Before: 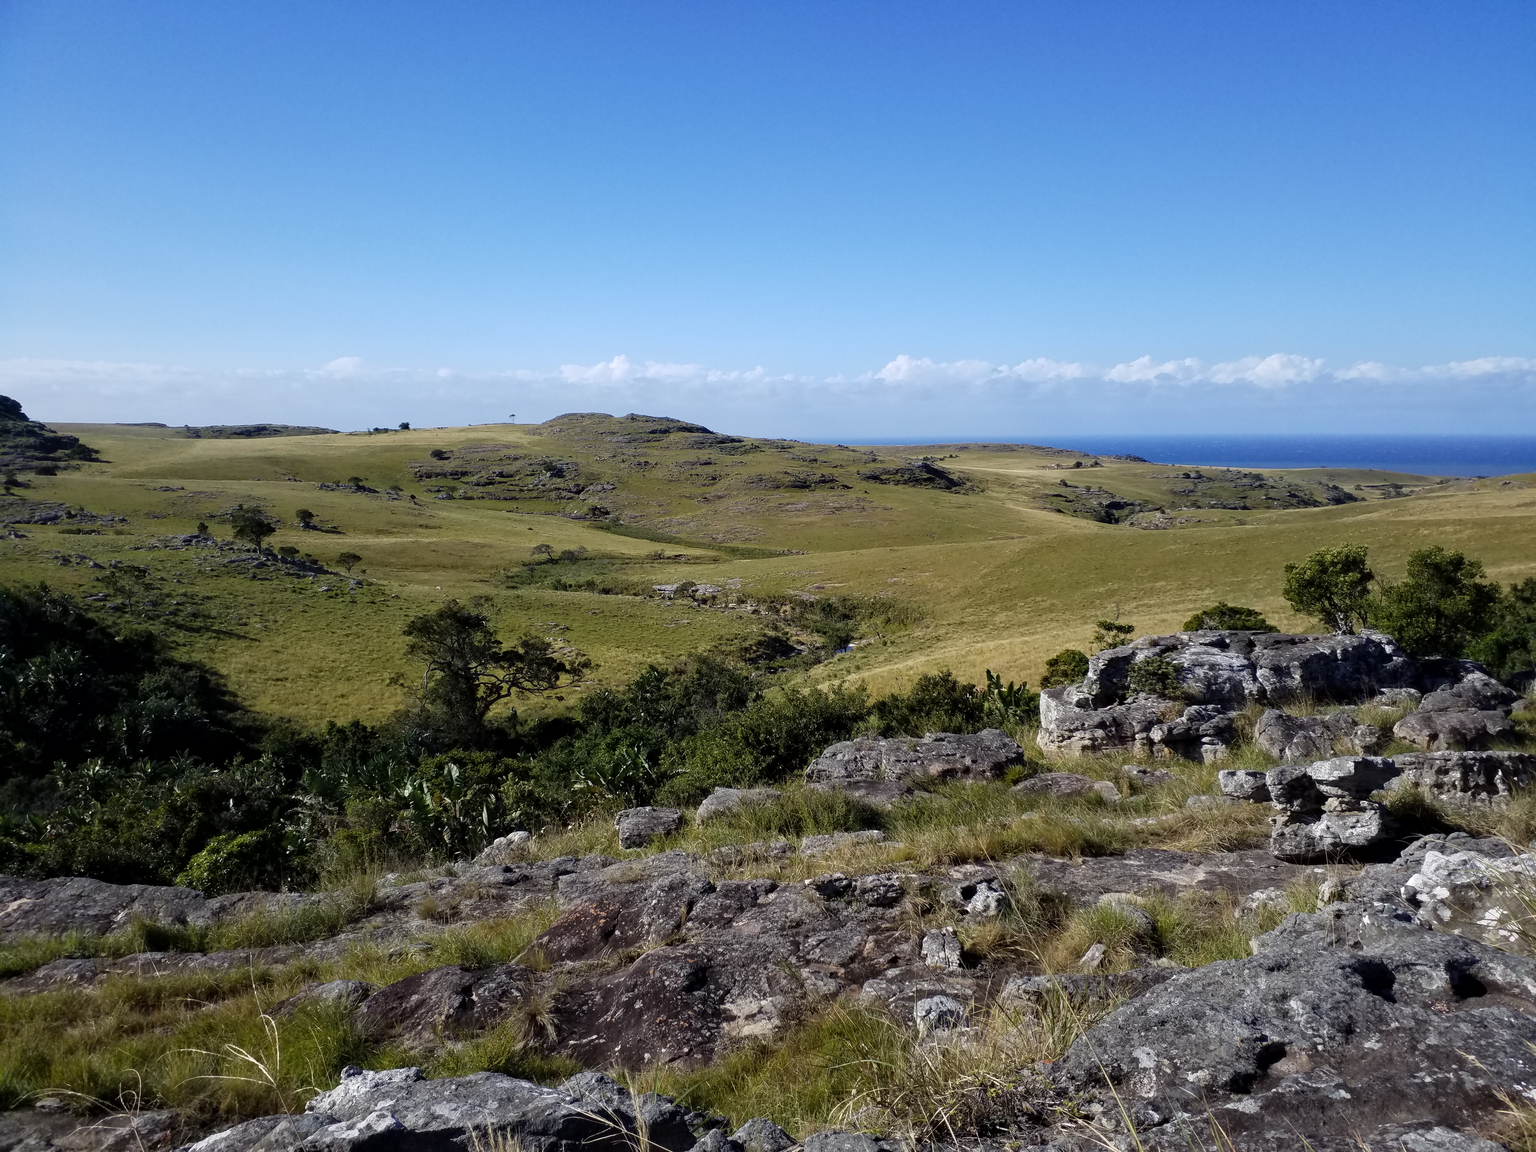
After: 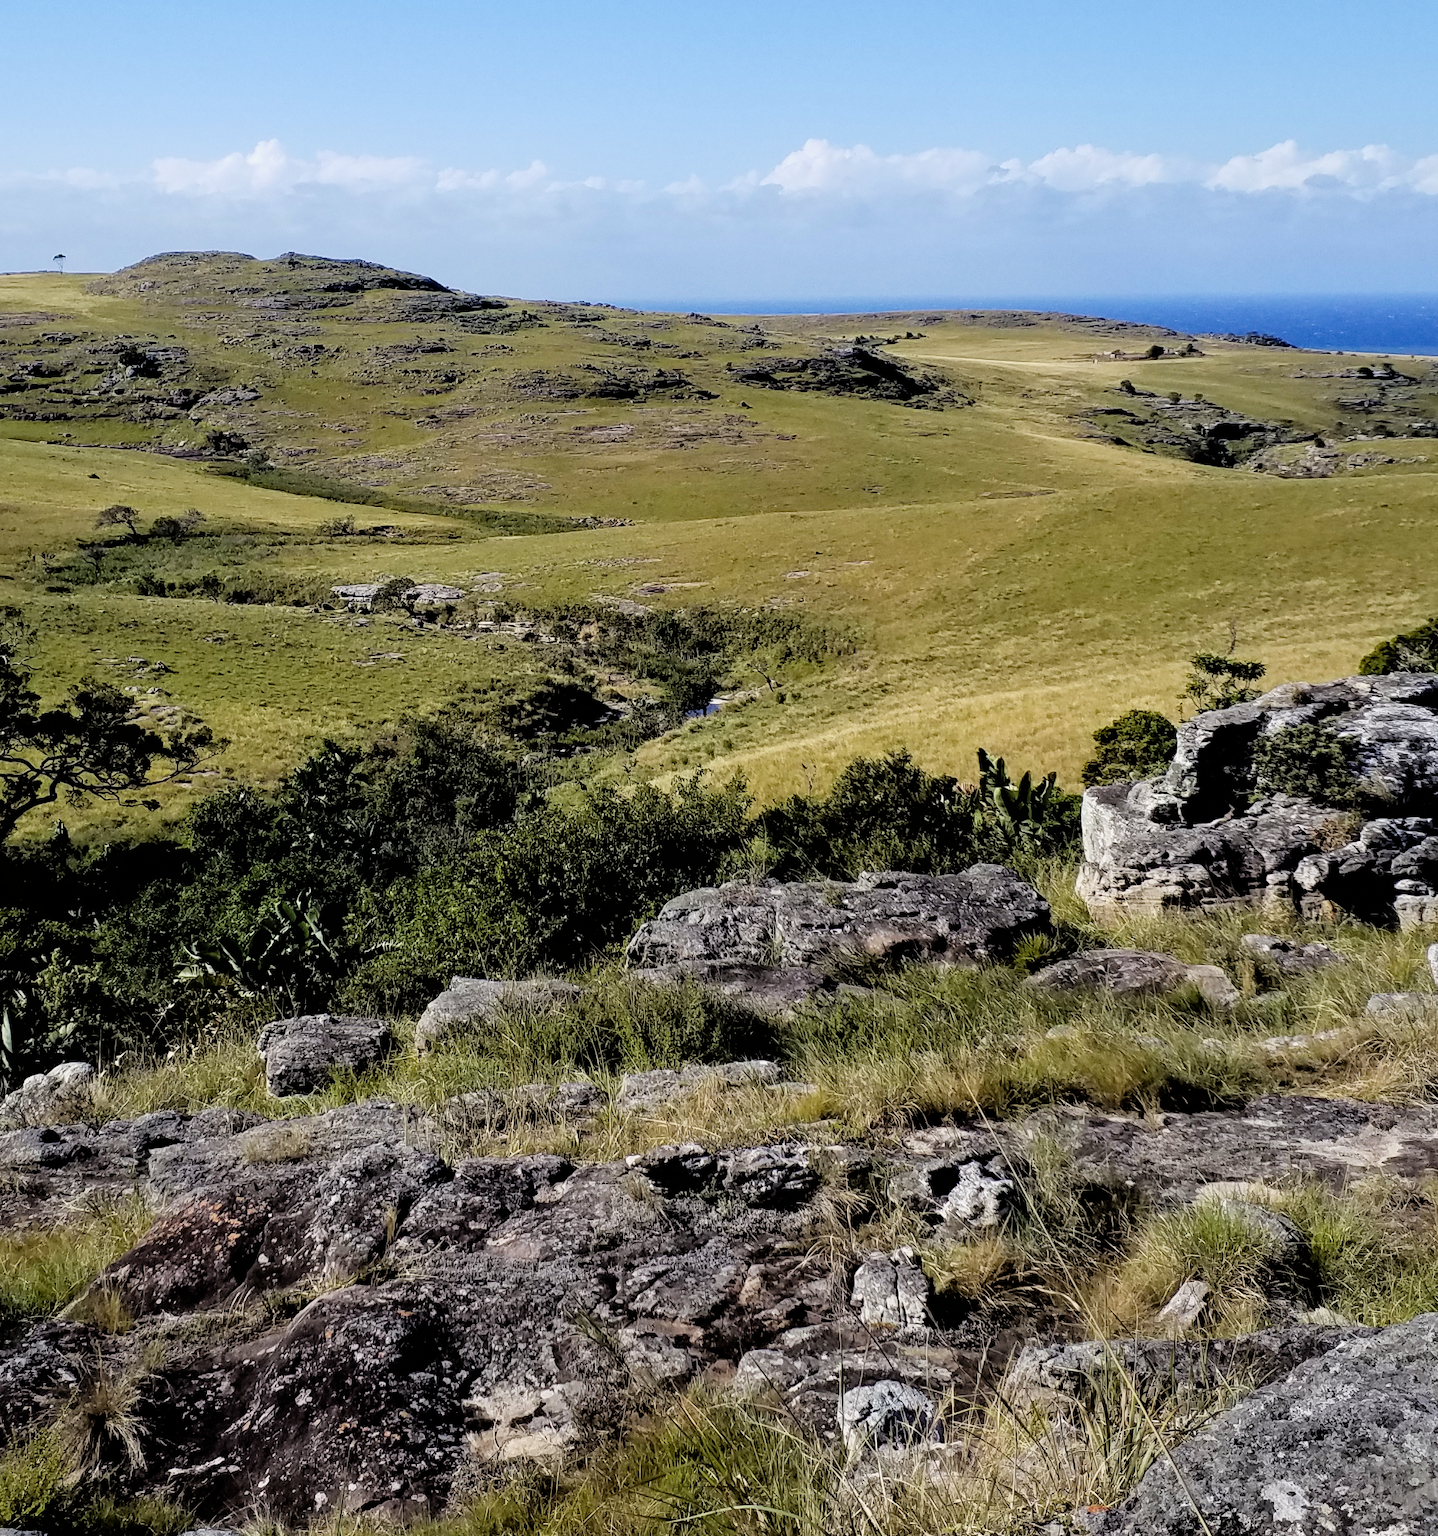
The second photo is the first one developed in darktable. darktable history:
haze removal: strength 0.288, distance 0.256, compatibility mode true, adaptive false
exposure: black level correction 0.001, exposure 0.499 EV, compensate exposure bias true, compensate highlight preservation false
crop: left 31.375%, top 24.594%, right 20.275%, bottom 6.606%
filmic rgb: black relative exposure -3.87 EV, white relative exposure 3.49 EV, hardness 2.6, contrast 1.102
